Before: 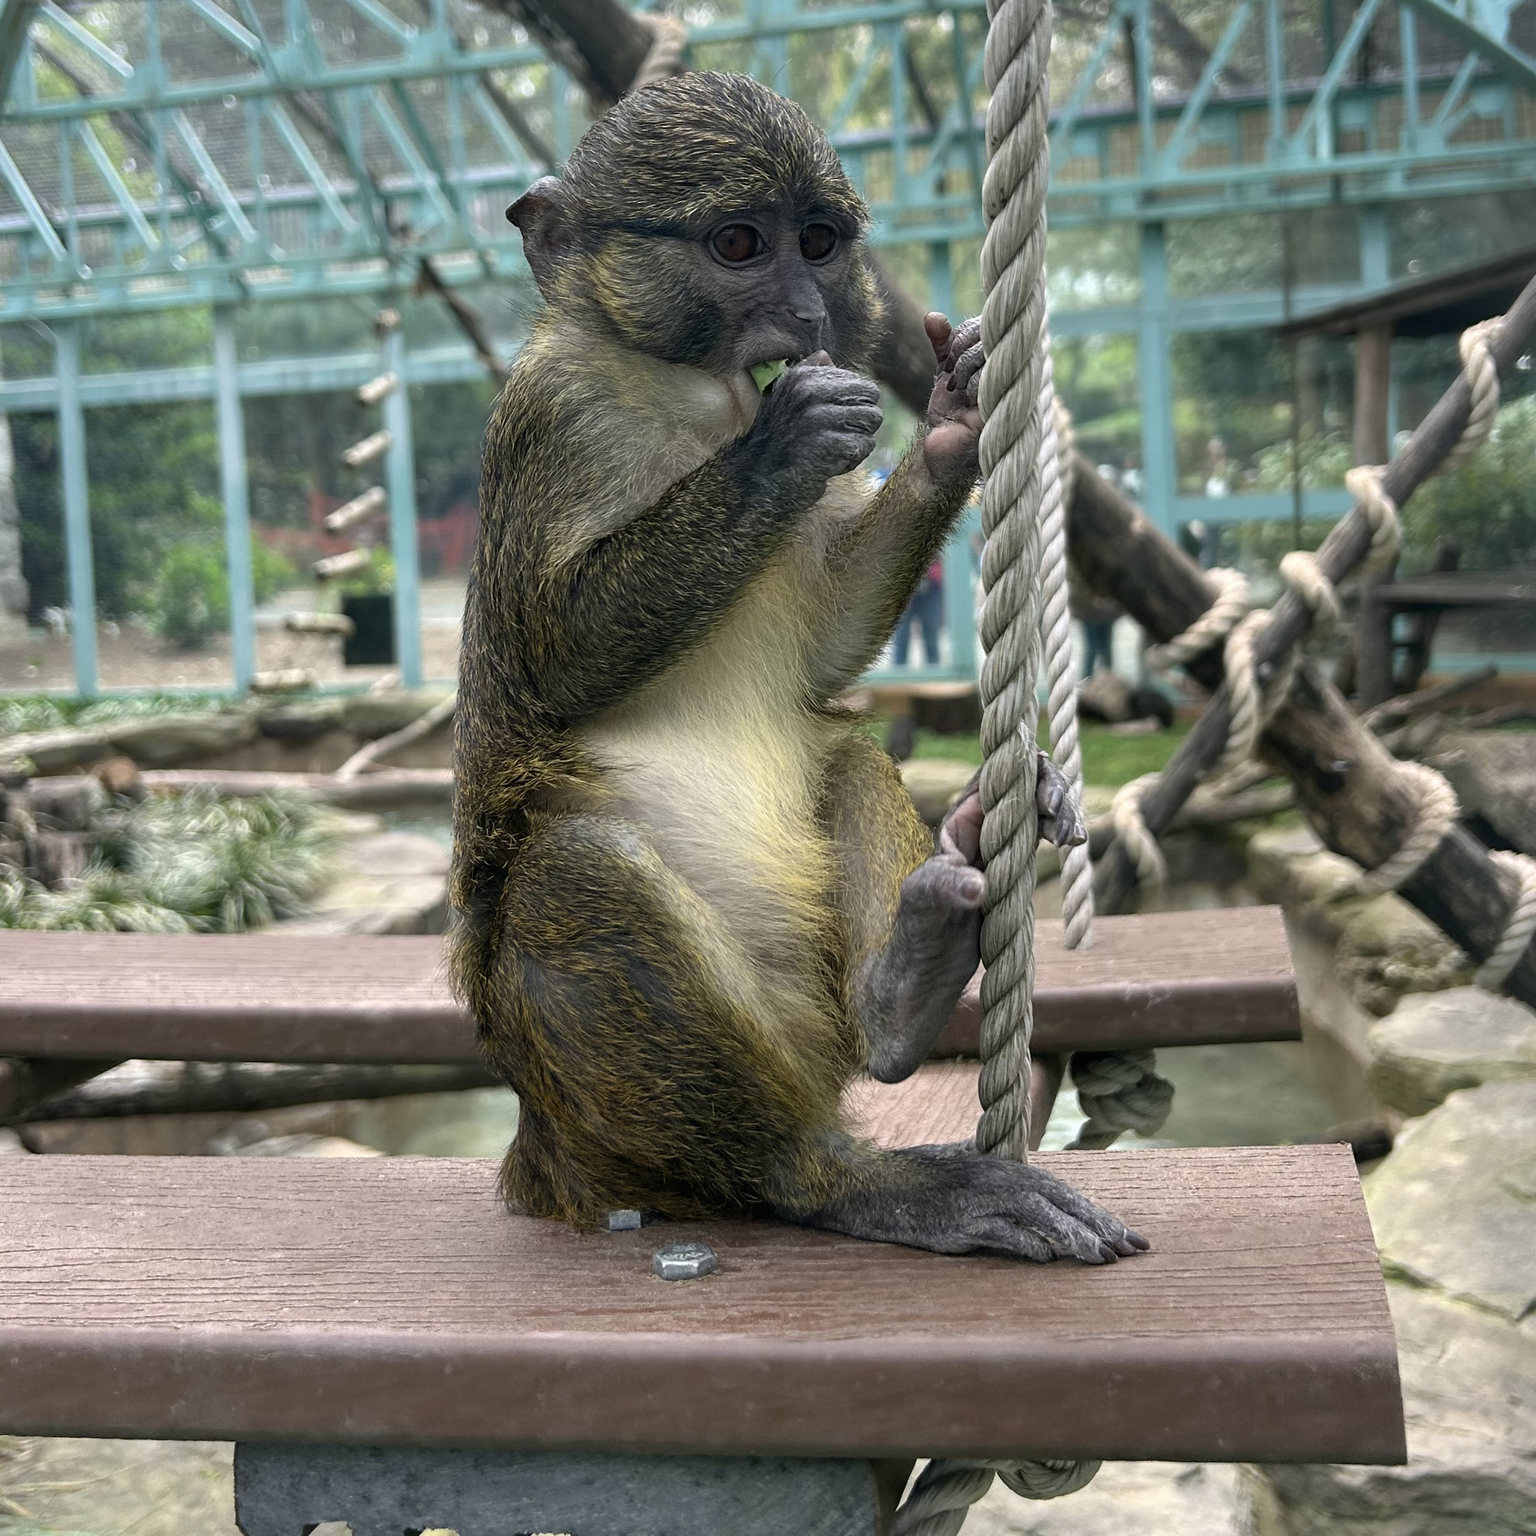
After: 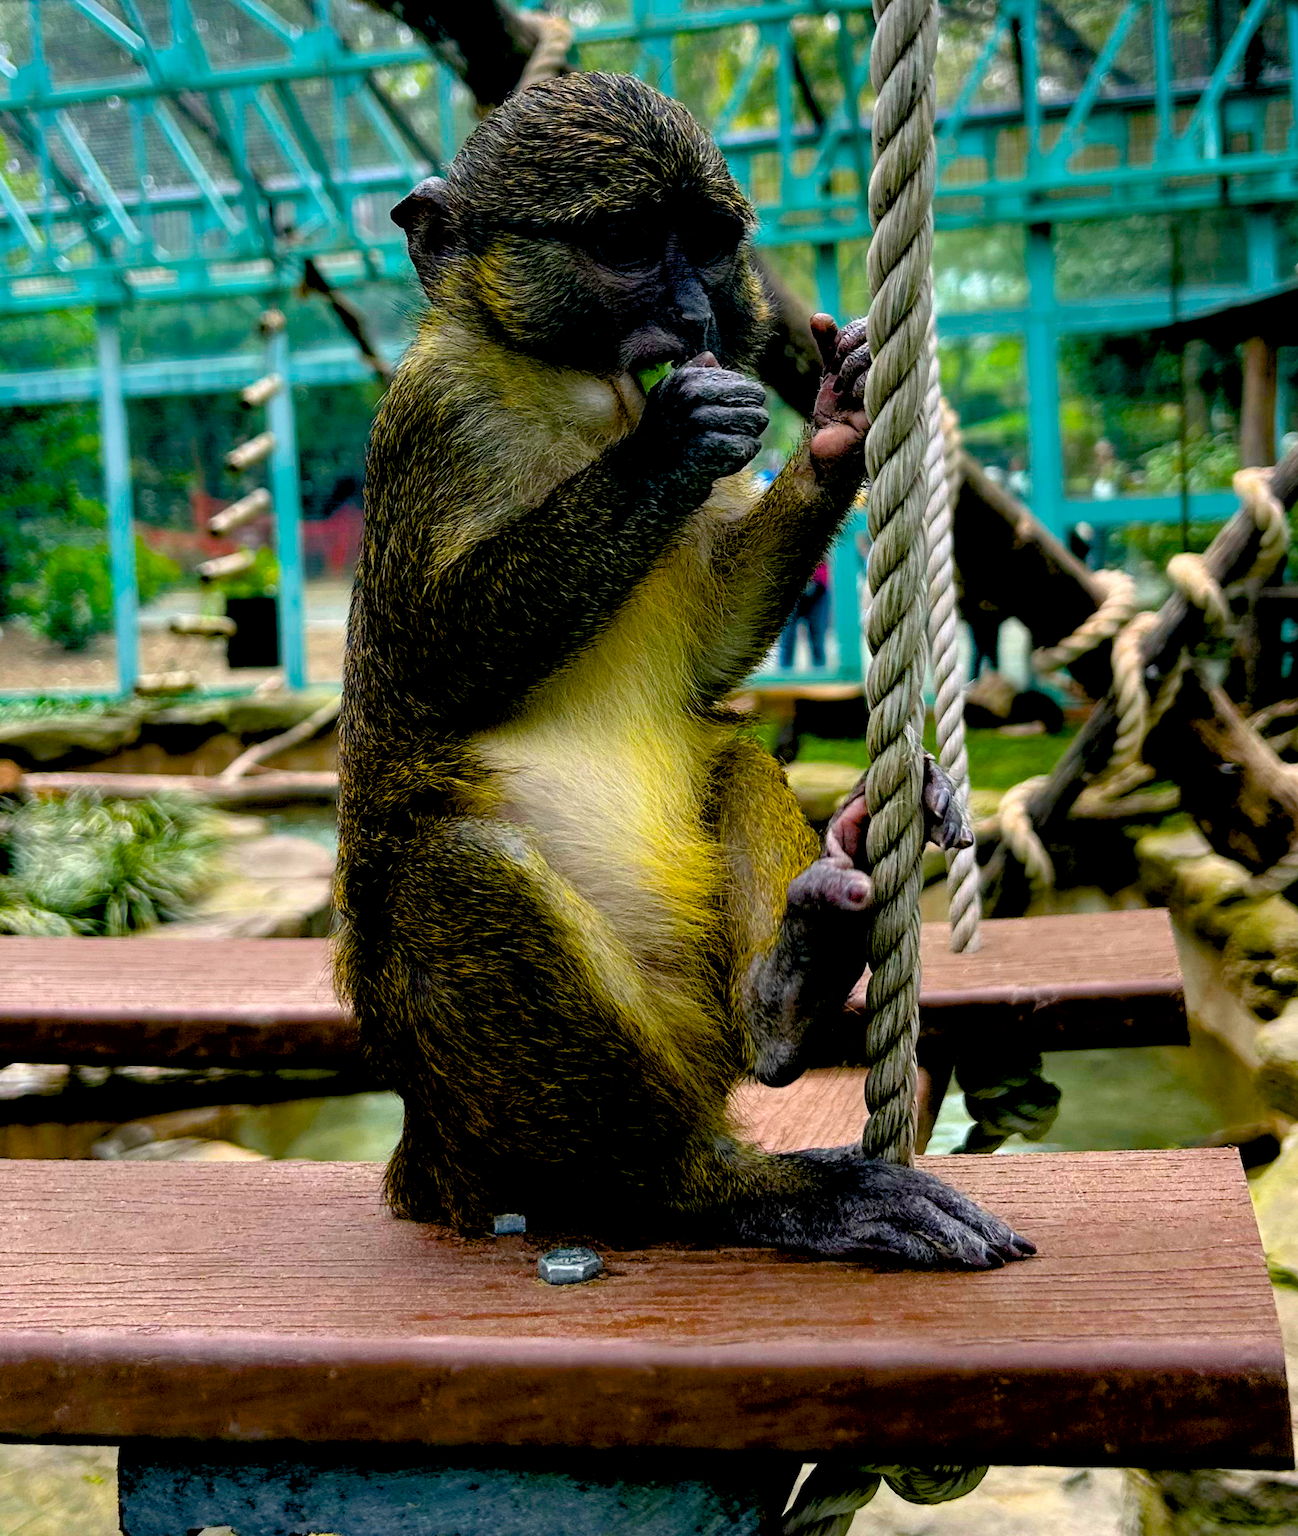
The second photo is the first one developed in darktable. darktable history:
crop: left 7.598%, right 7.873%
color balance rgb: perceptual saturation grading › global saturation 100%
exposure: black level correction 0.056, exposure -0.039 EV, compensate highlight preservation false
